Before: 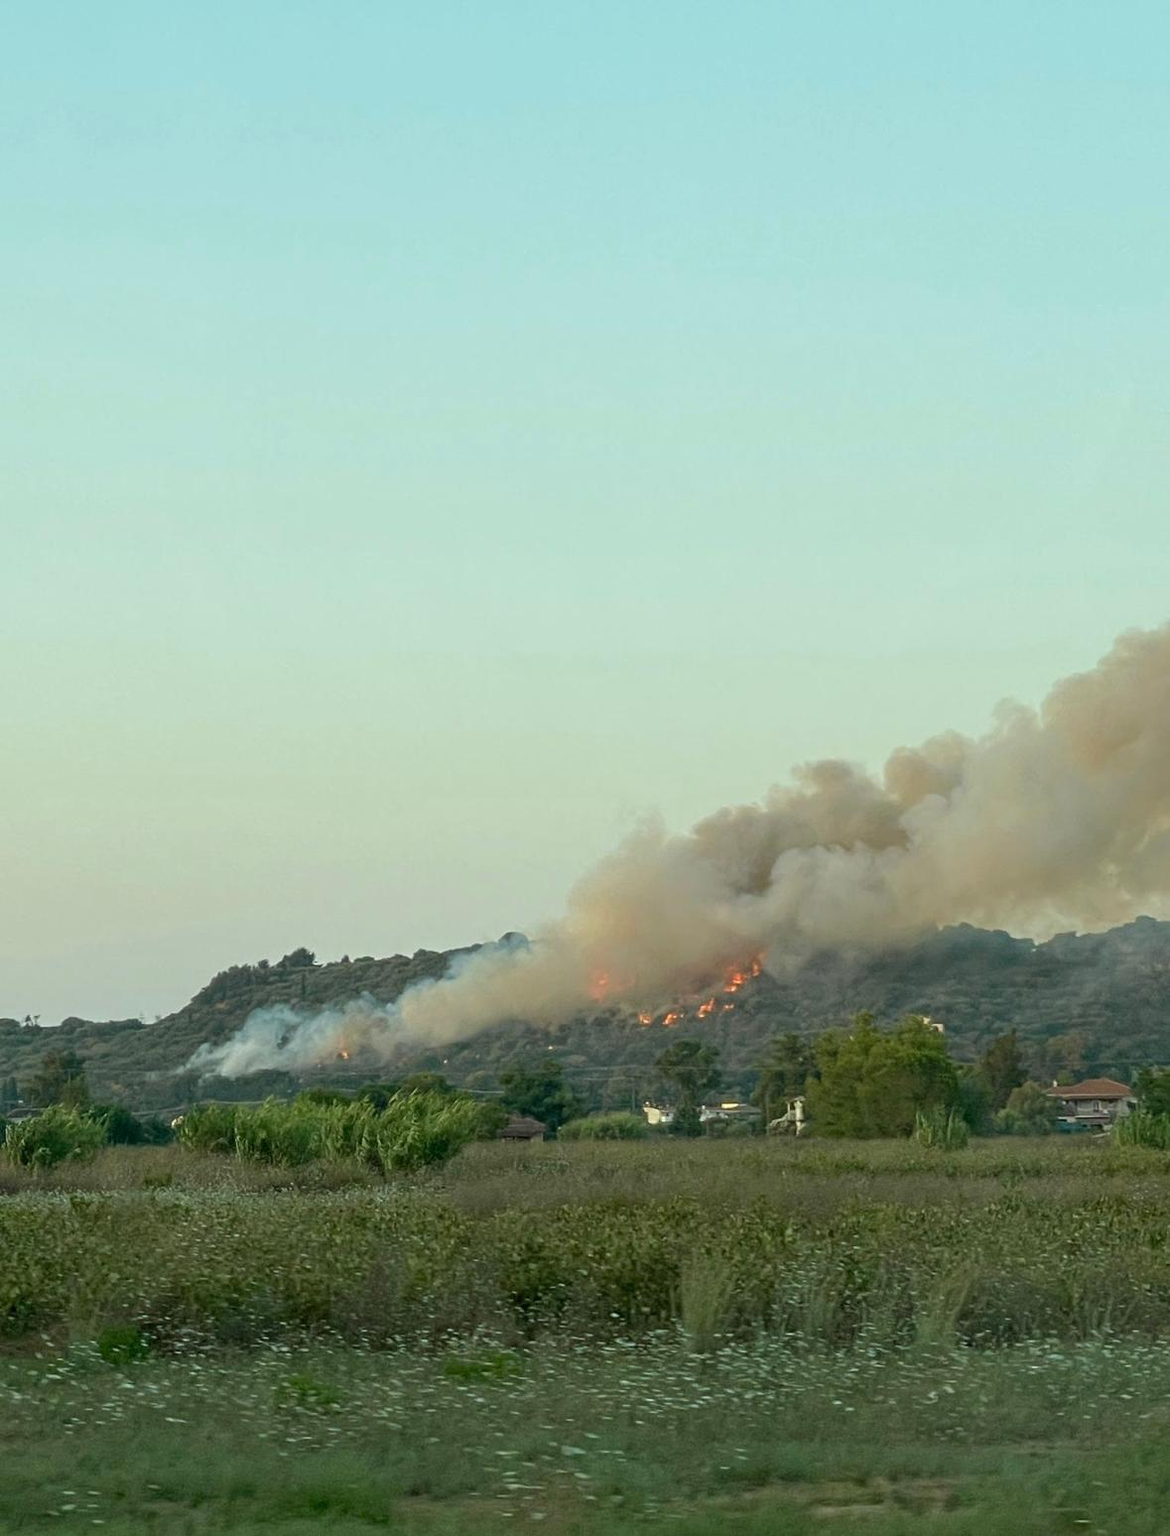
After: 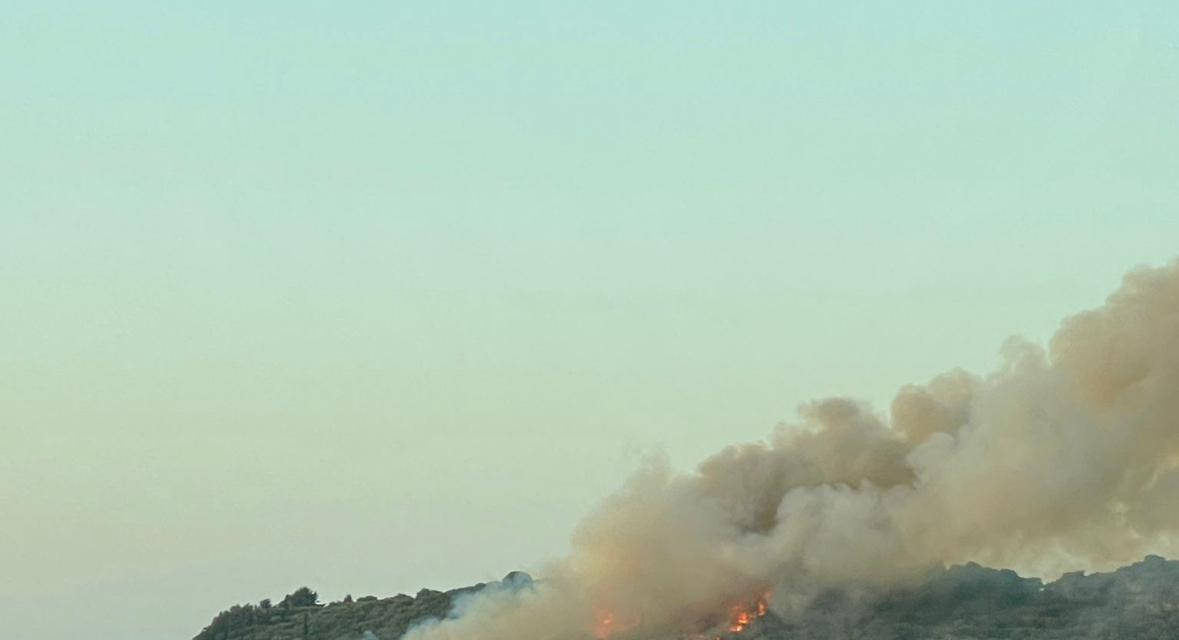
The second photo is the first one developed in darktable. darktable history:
crop and rotate: top 23.789%, bottom 34.841%
